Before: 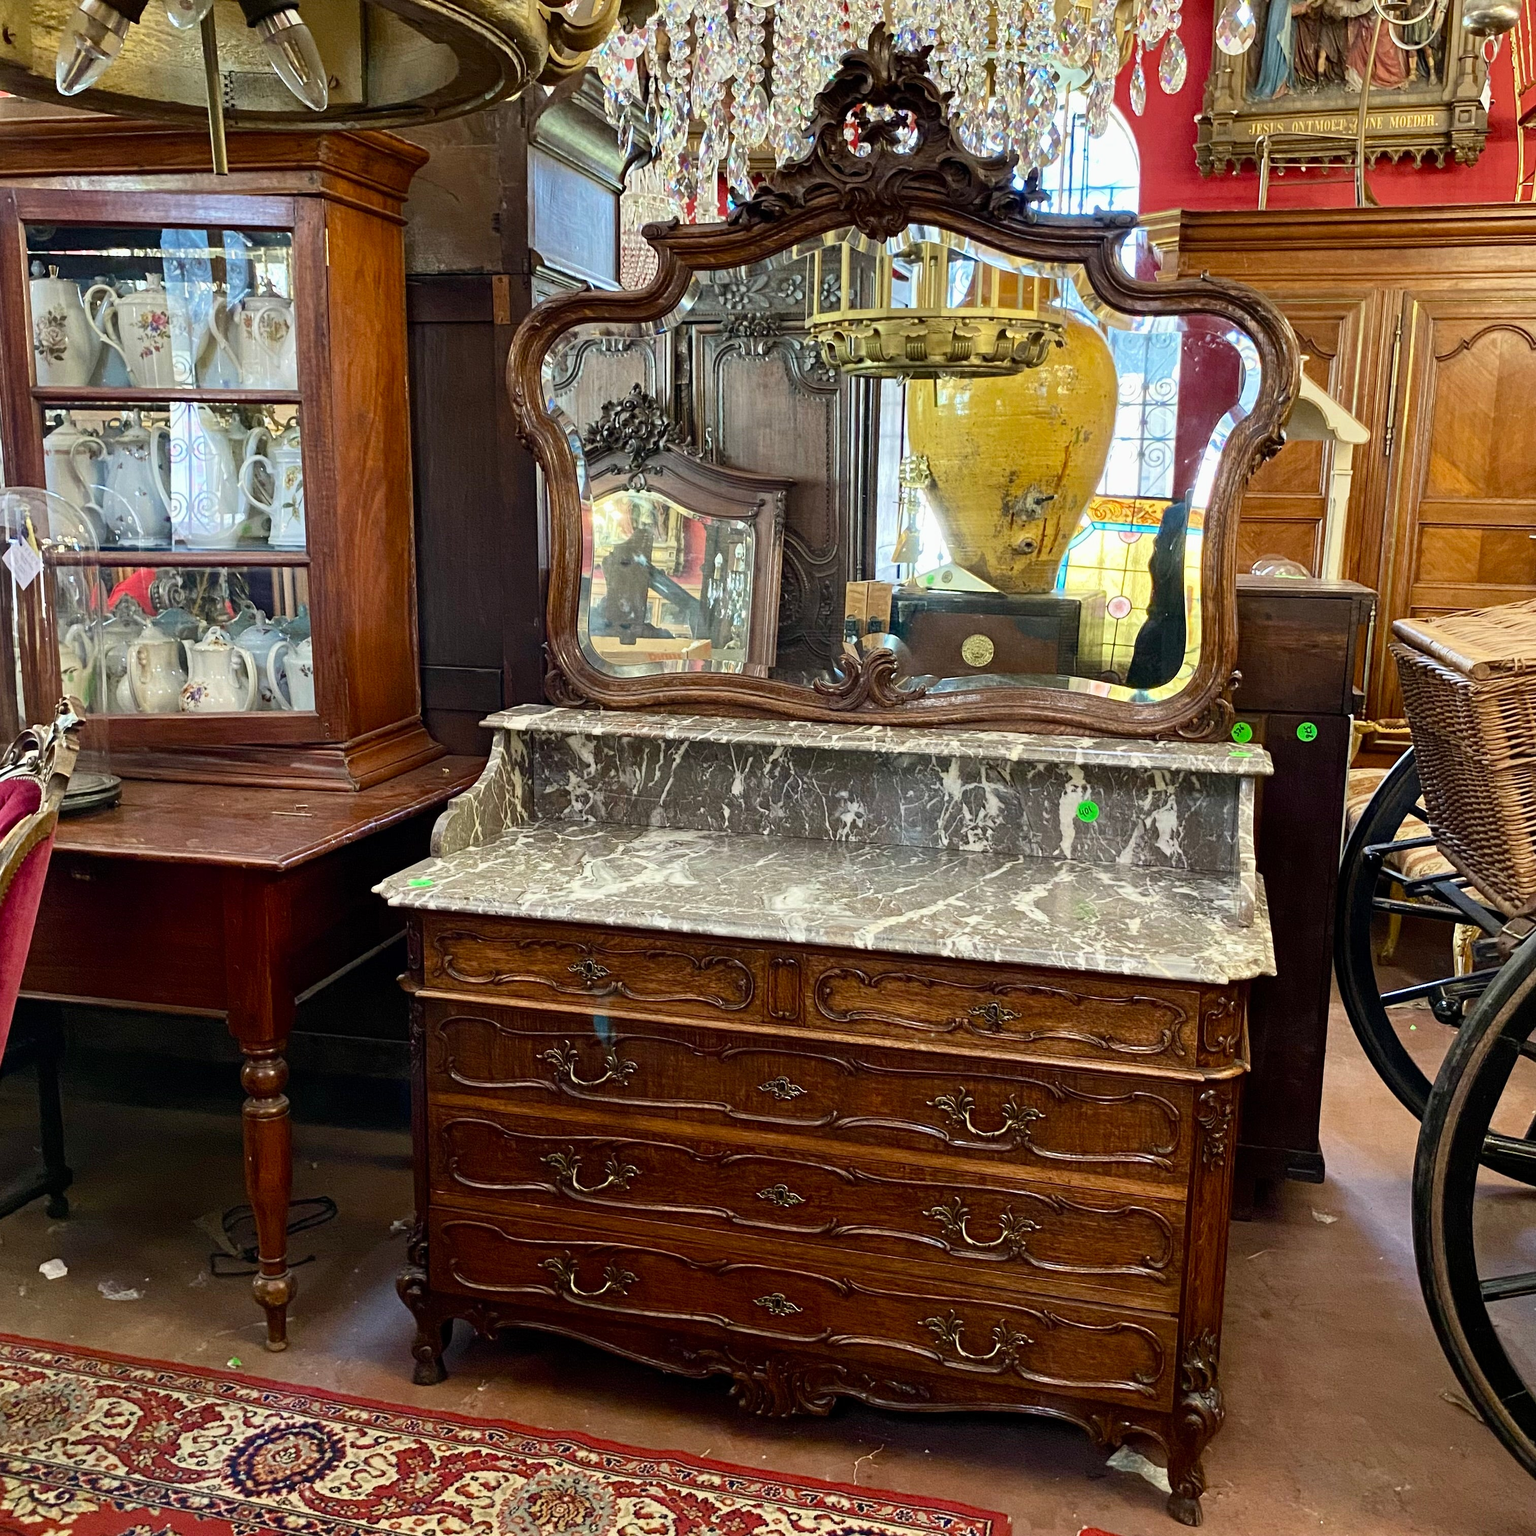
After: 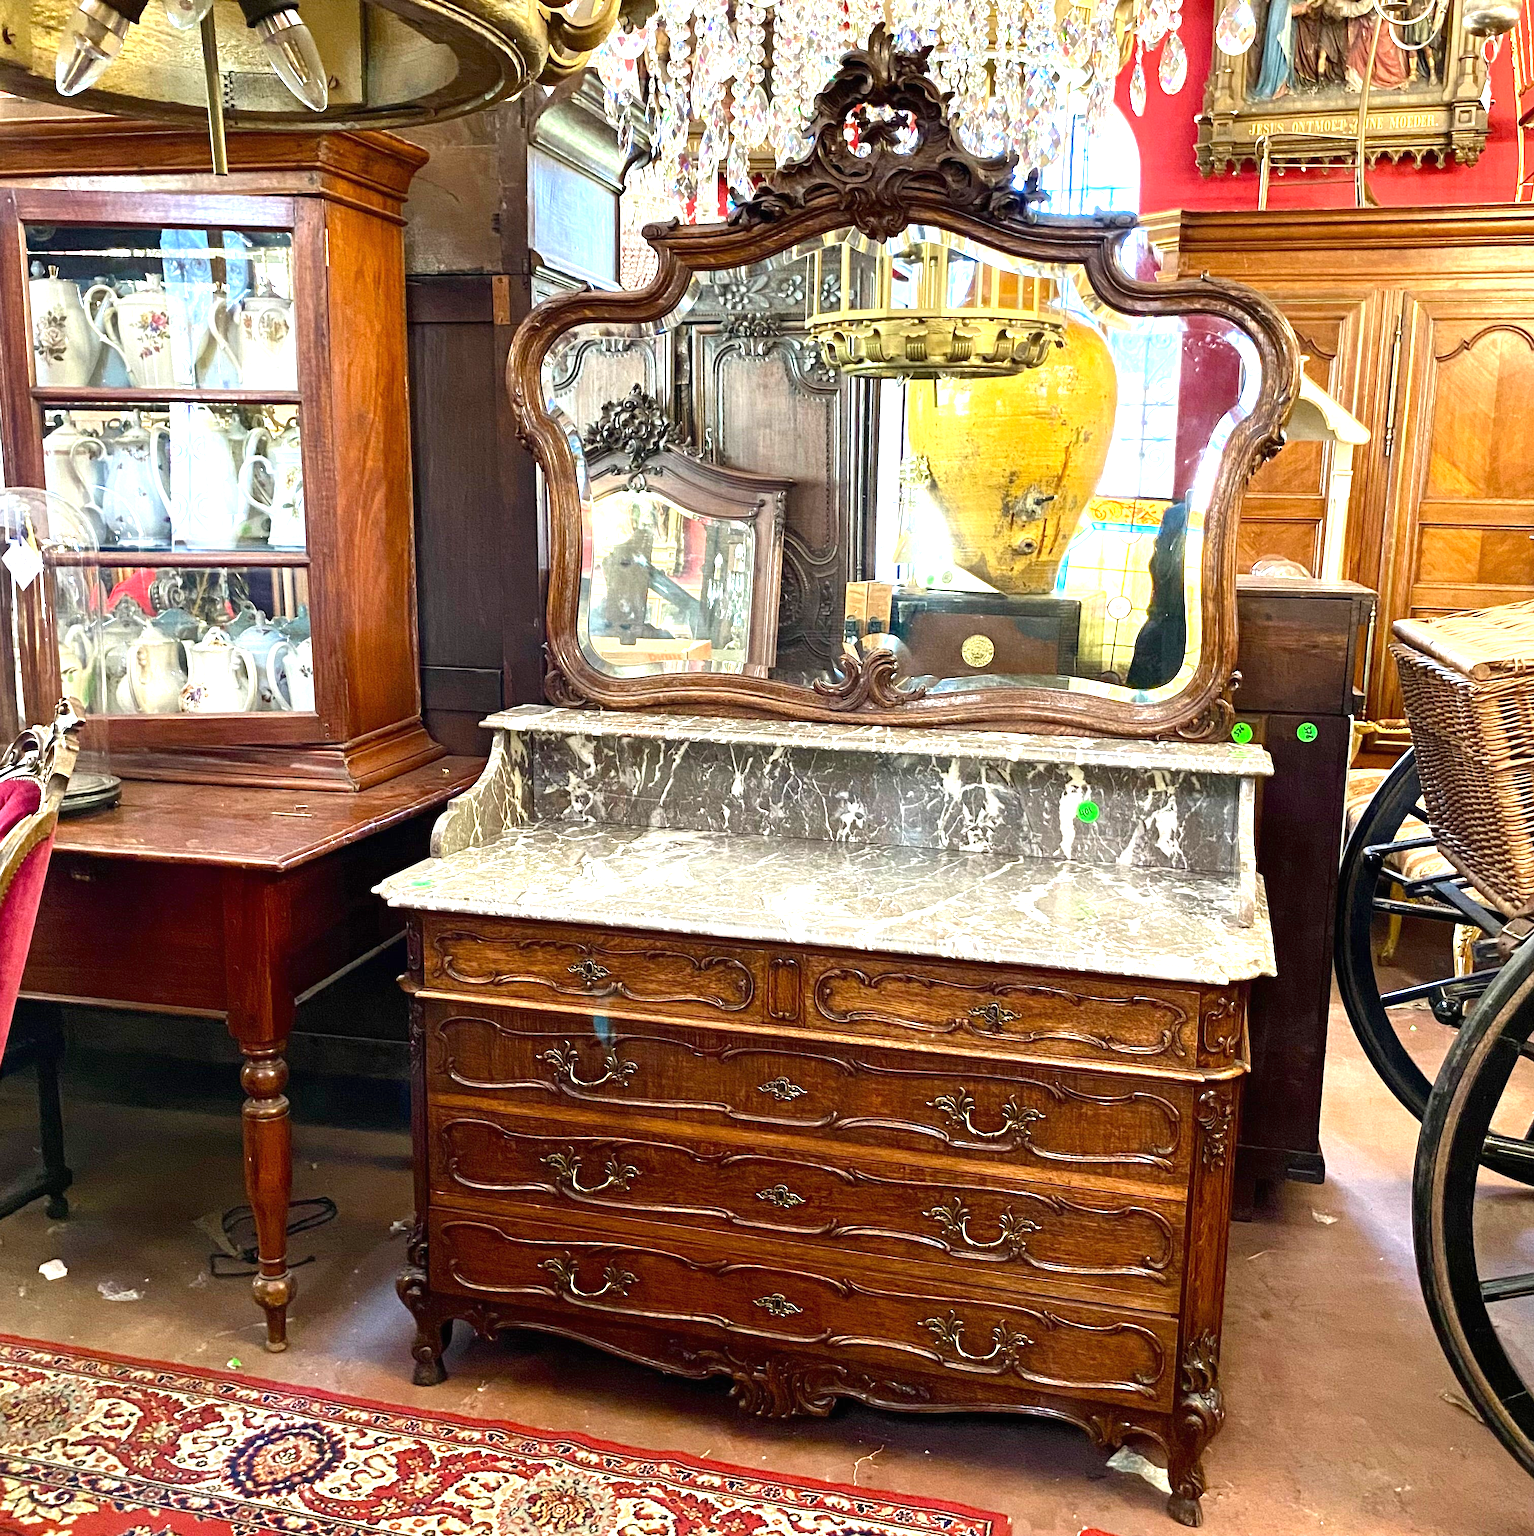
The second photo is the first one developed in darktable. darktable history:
exposure: black level correction 0, exposure 1.199 EV, compensate highlight preservation false
crop and rotate: left 0.079%, bottom 0.008%
